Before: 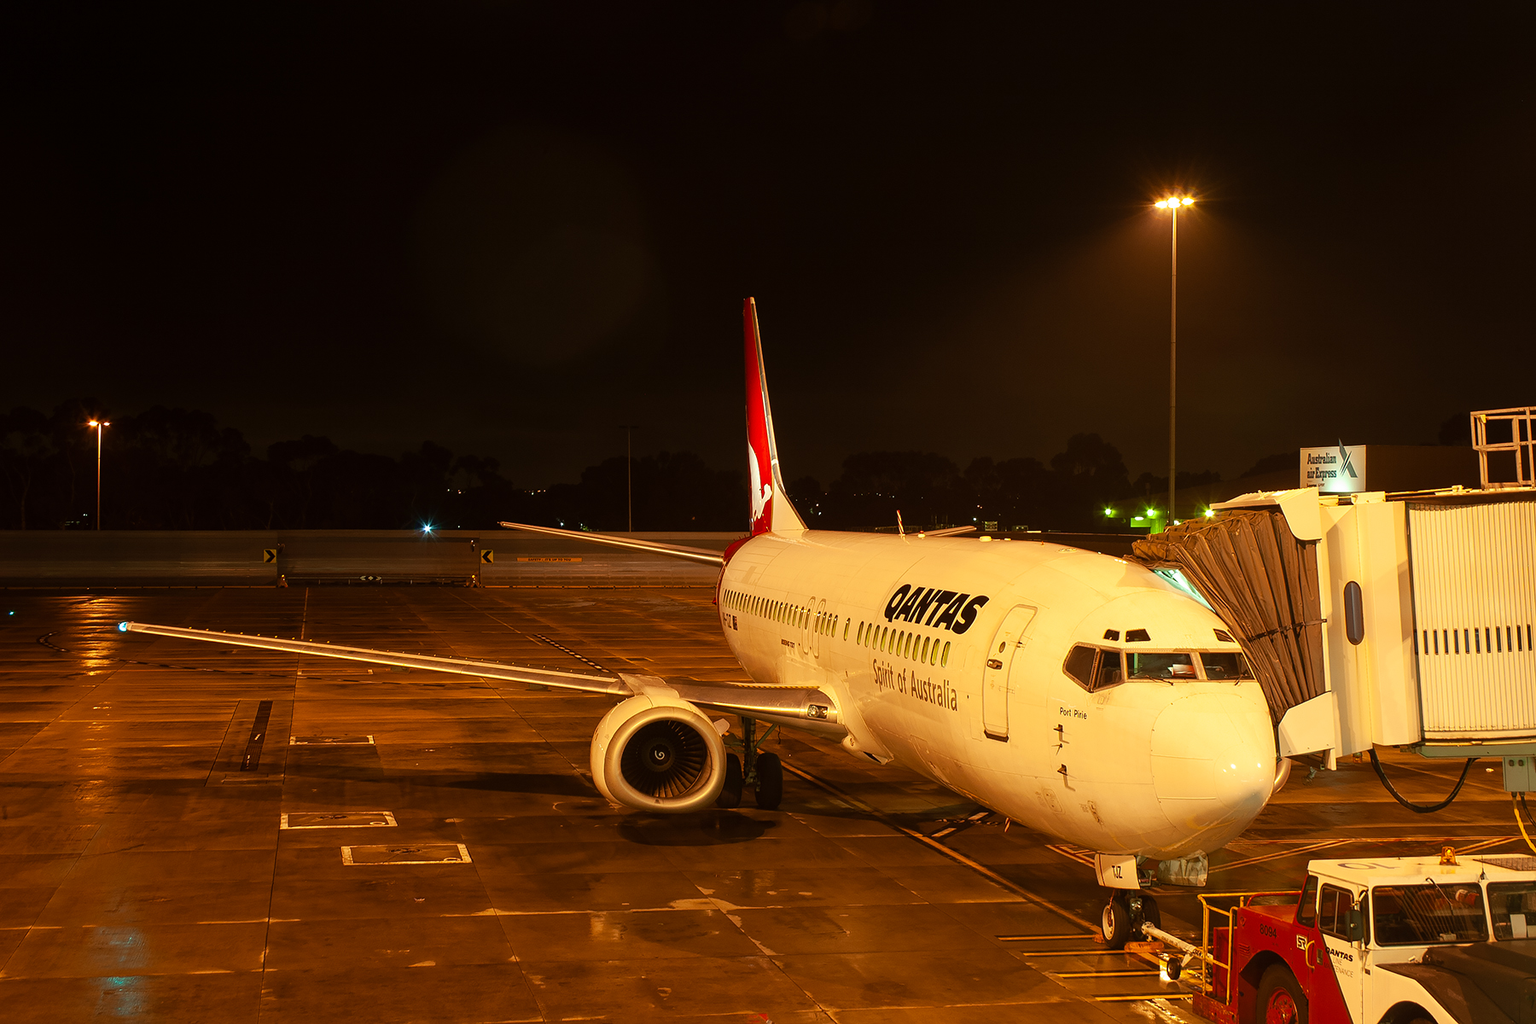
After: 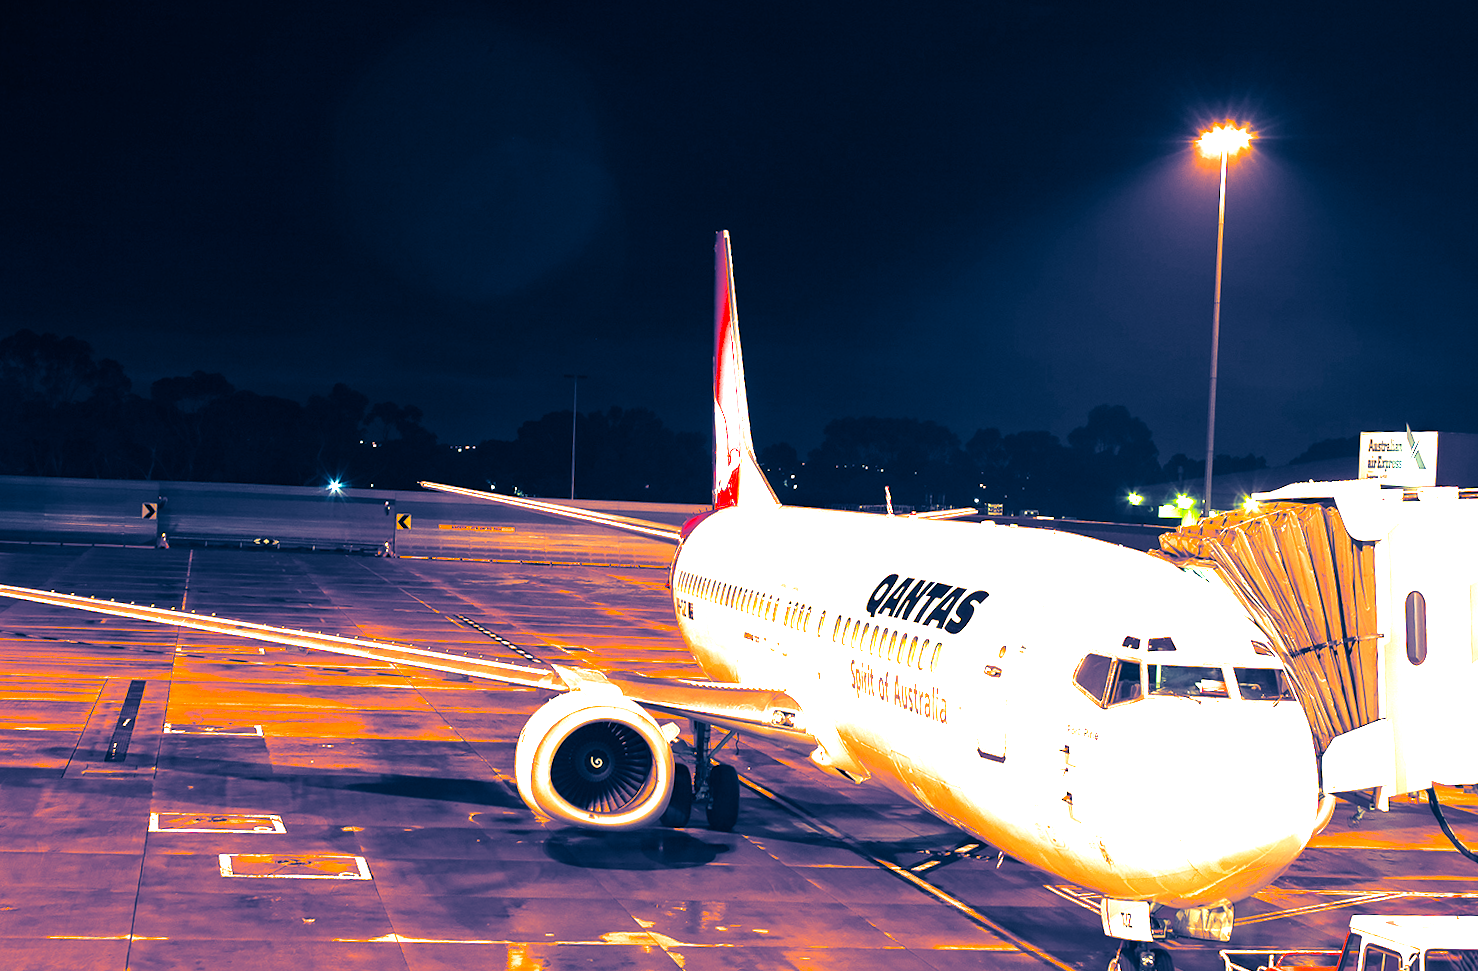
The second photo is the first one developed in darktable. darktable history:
exposure: exposure 2.25 EV, compensate highlight preservation false
crop and rotate: angle -3.27°, left 5.211%, top 5.211%, right 4.607%, bottom 4.607%
white balance: emerald 1
split-toning: shadows › hue 226.8°, shadows › saturation 1, highlights › saturation 0, balance -61.41
haze removal: compatibility mode true, adaptive false
rotate and perspective: rotation -1°, crop left 0.011, crop right 0.989, crop top 0.025, crop bottom 0.975
